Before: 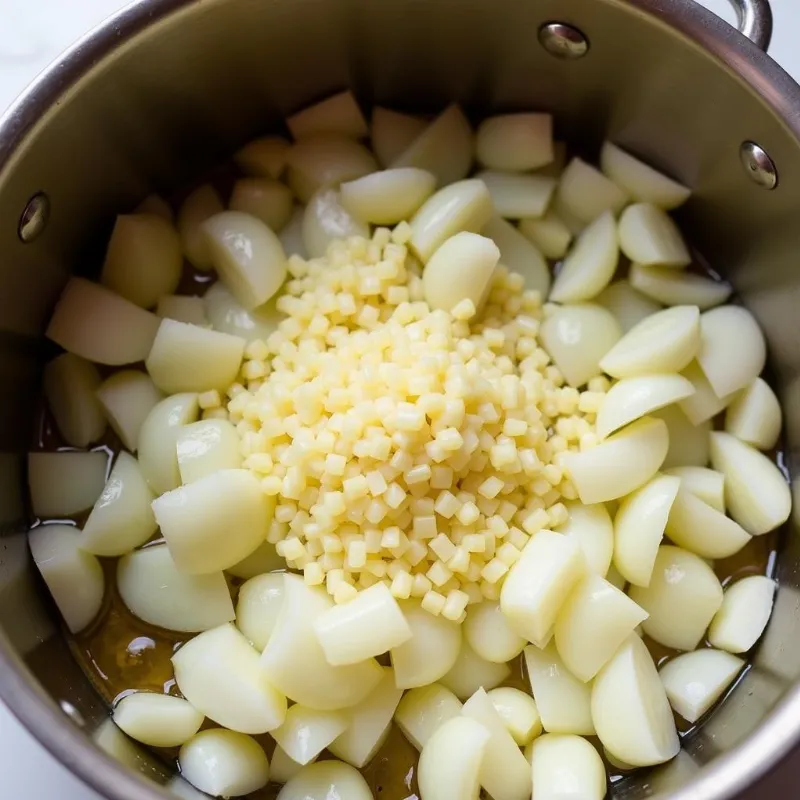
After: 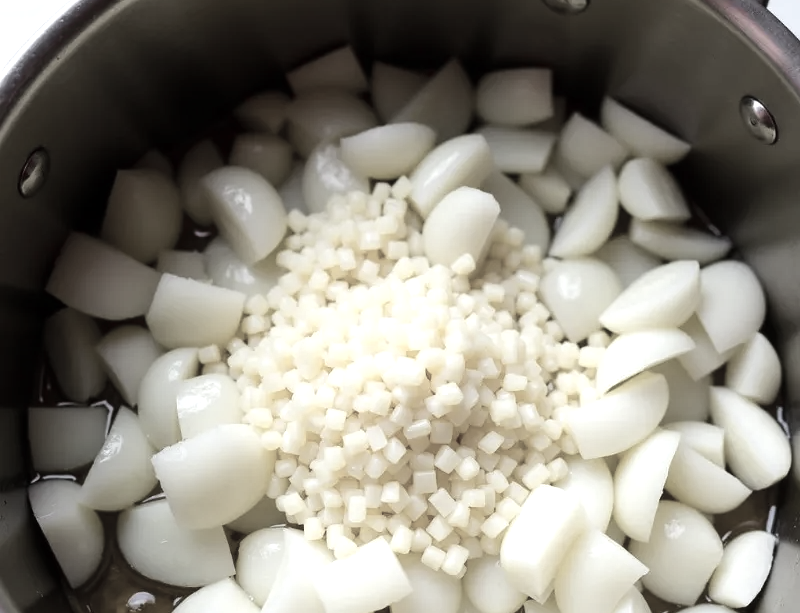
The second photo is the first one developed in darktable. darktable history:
tone equalizer: -8 EV -0.417 EV, -7 EV -0.389 EV, -6 EV -0.333 EV, -5 EV -0.222 EV, -3 EV 0.222 EV, -2 EV 0.333 EV, -1 EV 0.389 EV, +0 EV 0.417 EV, edges refinement/feathering 500, mask exposure compensation -1.25 EV, preserve details no
white balance: red 0.982, blue 1.018
crop: top 5.667%, bottom 17.637%
color zones: curves: ch1 [(0, 0.34) (0.143, 0.164) (0.286, 0.152) (0.429, 0.176) (0.571, 0.173) (0.714, 0.188) (0.857, 0.199) (1, 0.34)]
